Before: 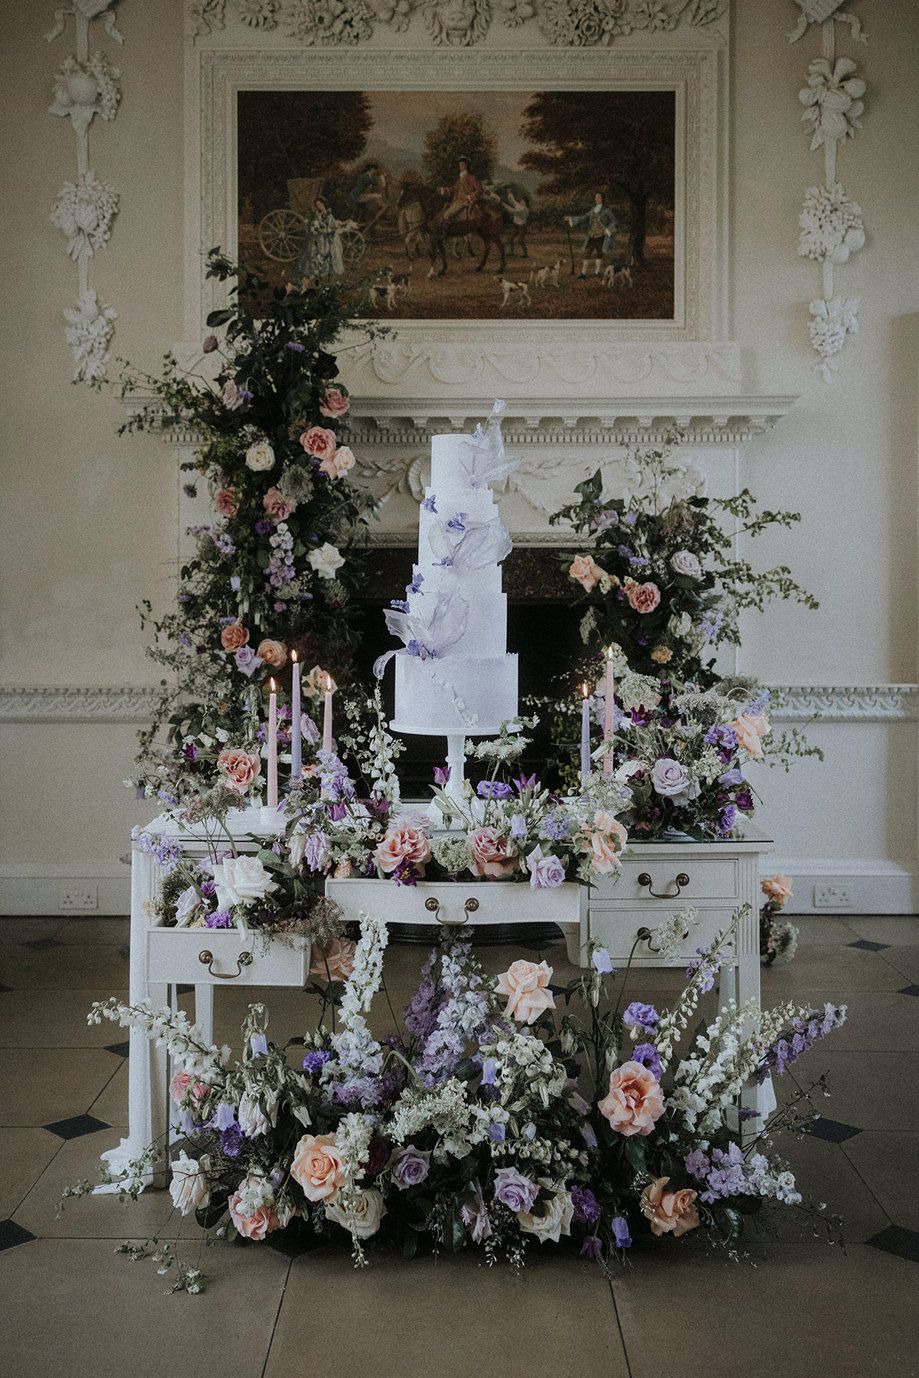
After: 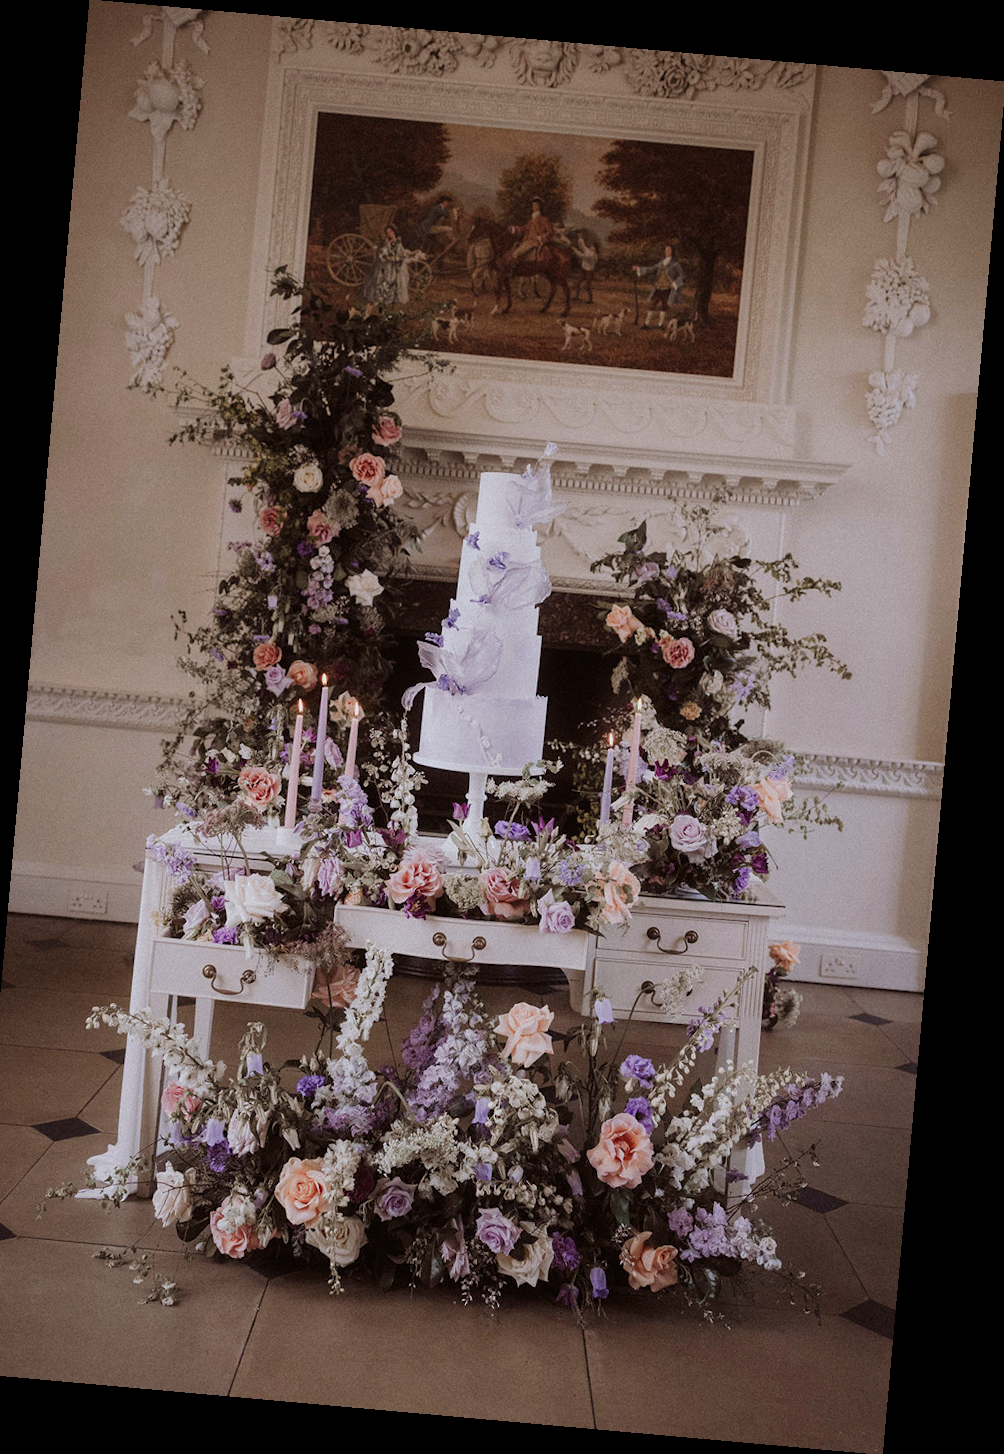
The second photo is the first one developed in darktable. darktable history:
crop and rotate: left 3.238%
rgb levels: mode RGB, independent channels, levels [[0, 0.474, 1], [0, 0.5, 1], [0, 0.5, 1]]
rotate and perspective: rotation 5.12°, automatic cropping off
